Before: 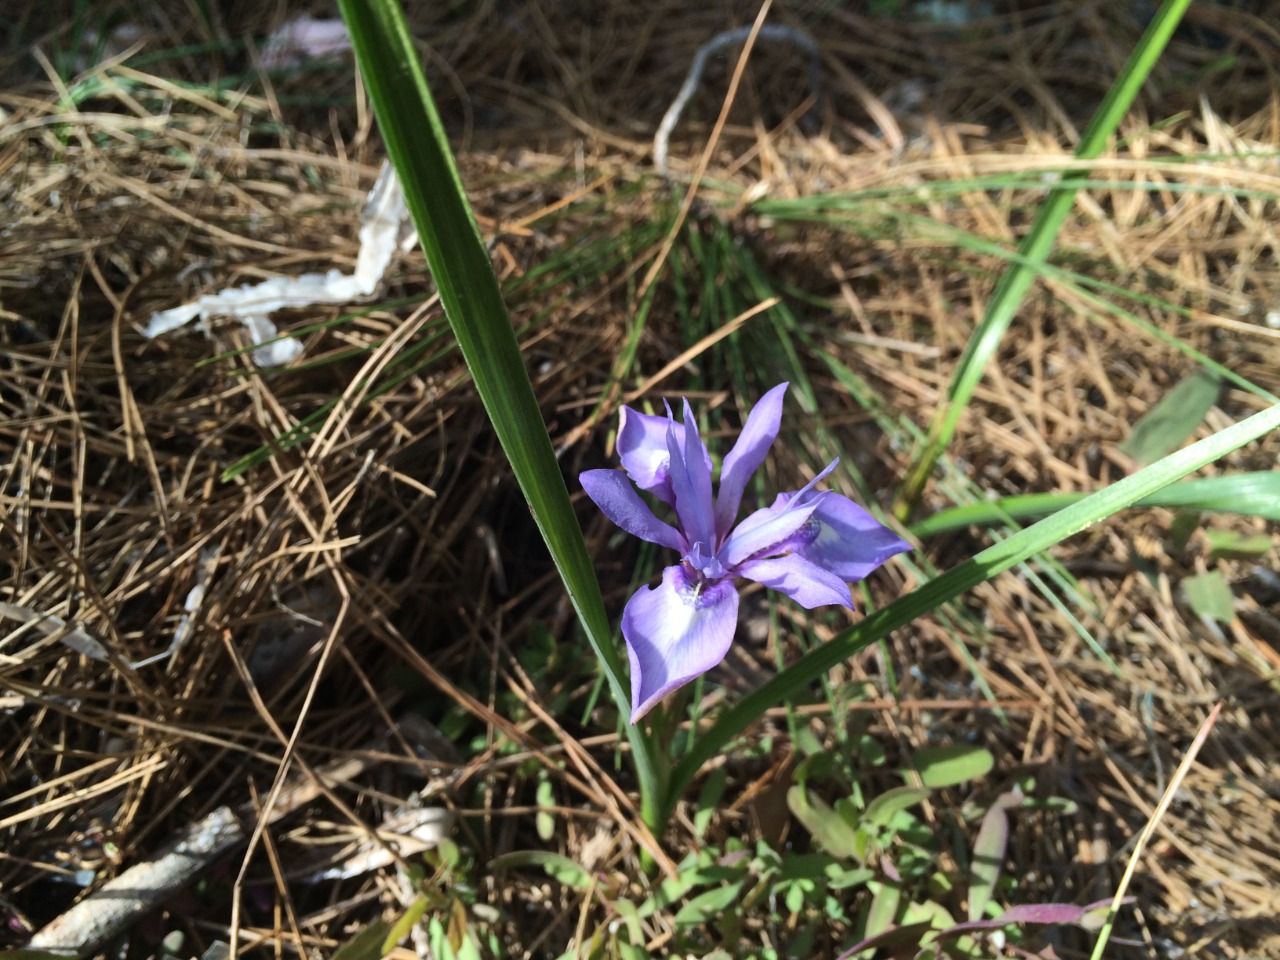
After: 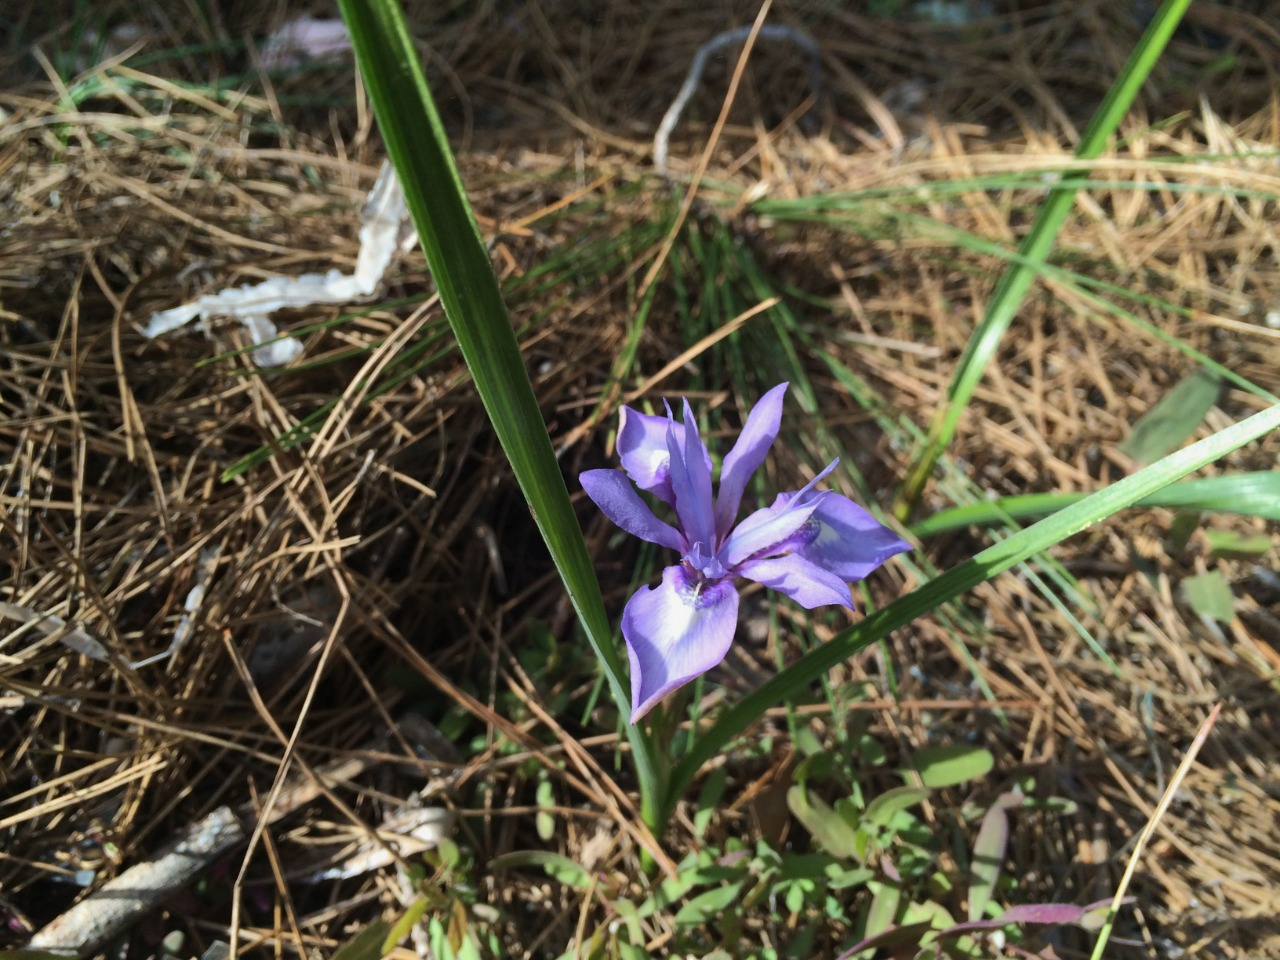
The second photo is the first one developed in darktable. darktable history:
shadows and highlights: shadows 25.08, white point adjustment -2.89, highlights -30.2
